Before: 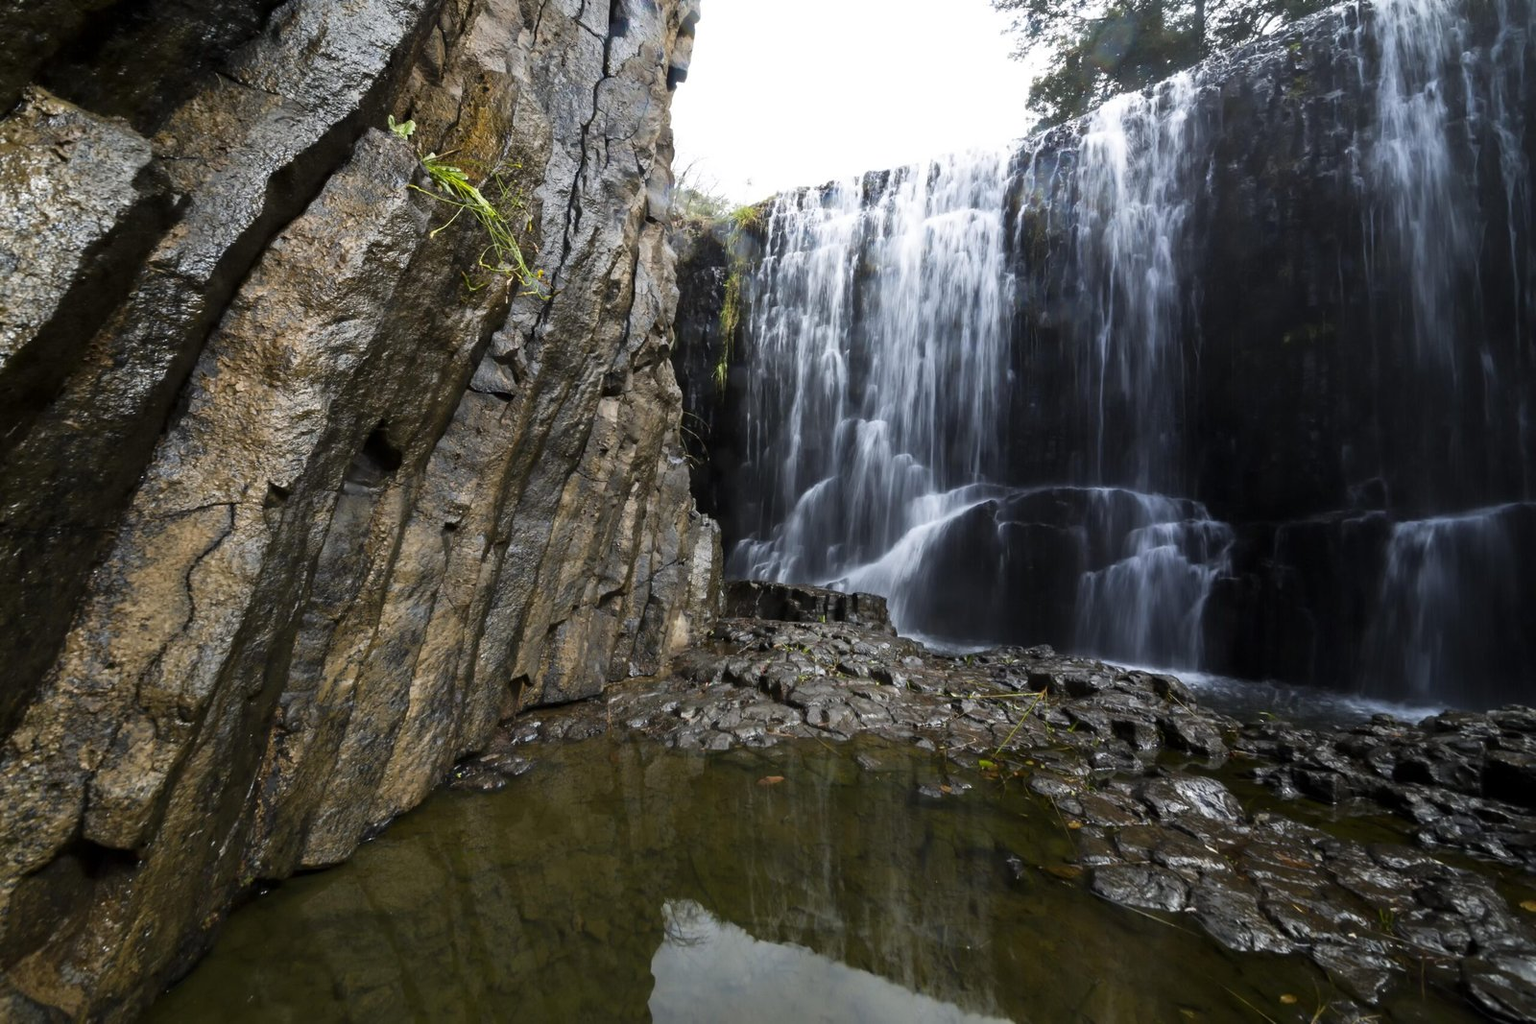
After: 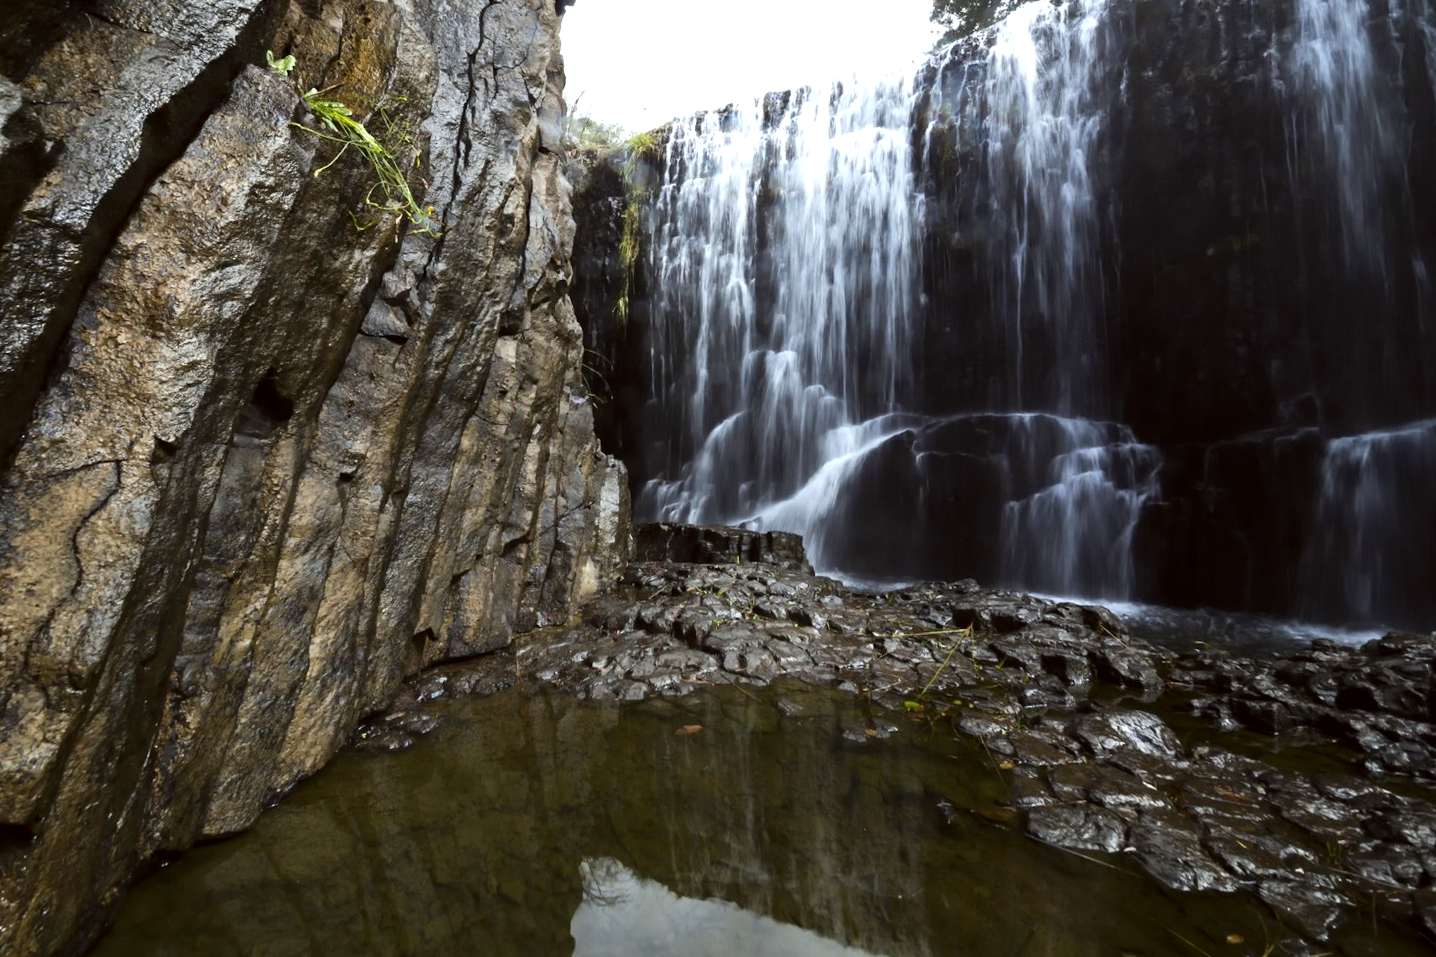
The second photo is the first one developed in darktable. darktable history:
color correction: highlights a* -2.73, highlights b* -2.09, shadows a* 2.41, shadows b* 2.73
crop and rotate: angle 1.96°, left 5.673%, top 5.673%
tone equalizer: -8 EV -0.417 EV, -7 EV -0.389 EV, -6 EV -0.333 EV, -5 EV -0.222 EV, -3 EV 0.222 EV, -2 EV 0.333 EV, -1 EV 0.389 EV, +0 EV 0.417 EV, edges refinement/feathering 500, mask exposure compensation -1.57 EV, preserve details no
